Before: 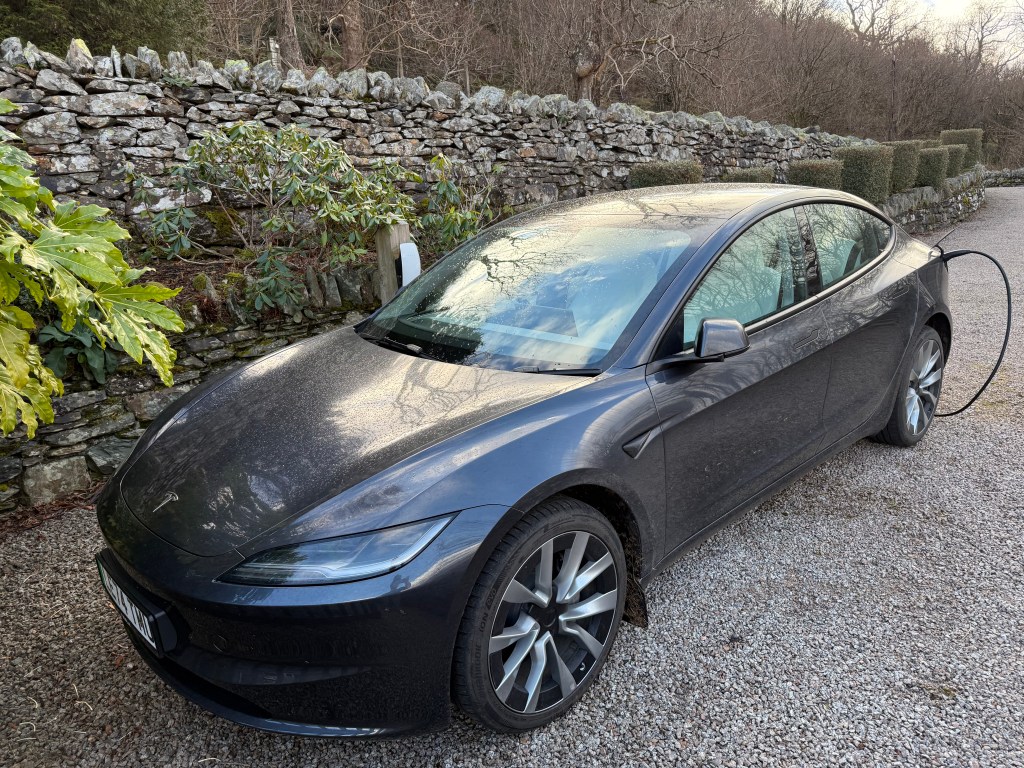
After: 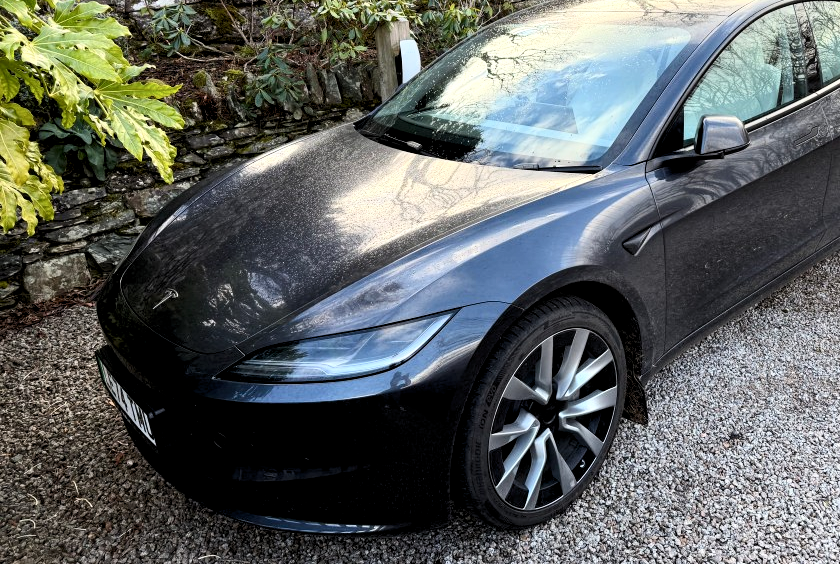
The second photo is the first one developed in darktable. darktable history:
rgb levels: levels [[0.01, 0.419, 0.839], [0, 0.5, 1], [0, 0.5, 1]]
crop: top 26.531%, right 17.959%
contrast brightness saturation: contrast 0.22
